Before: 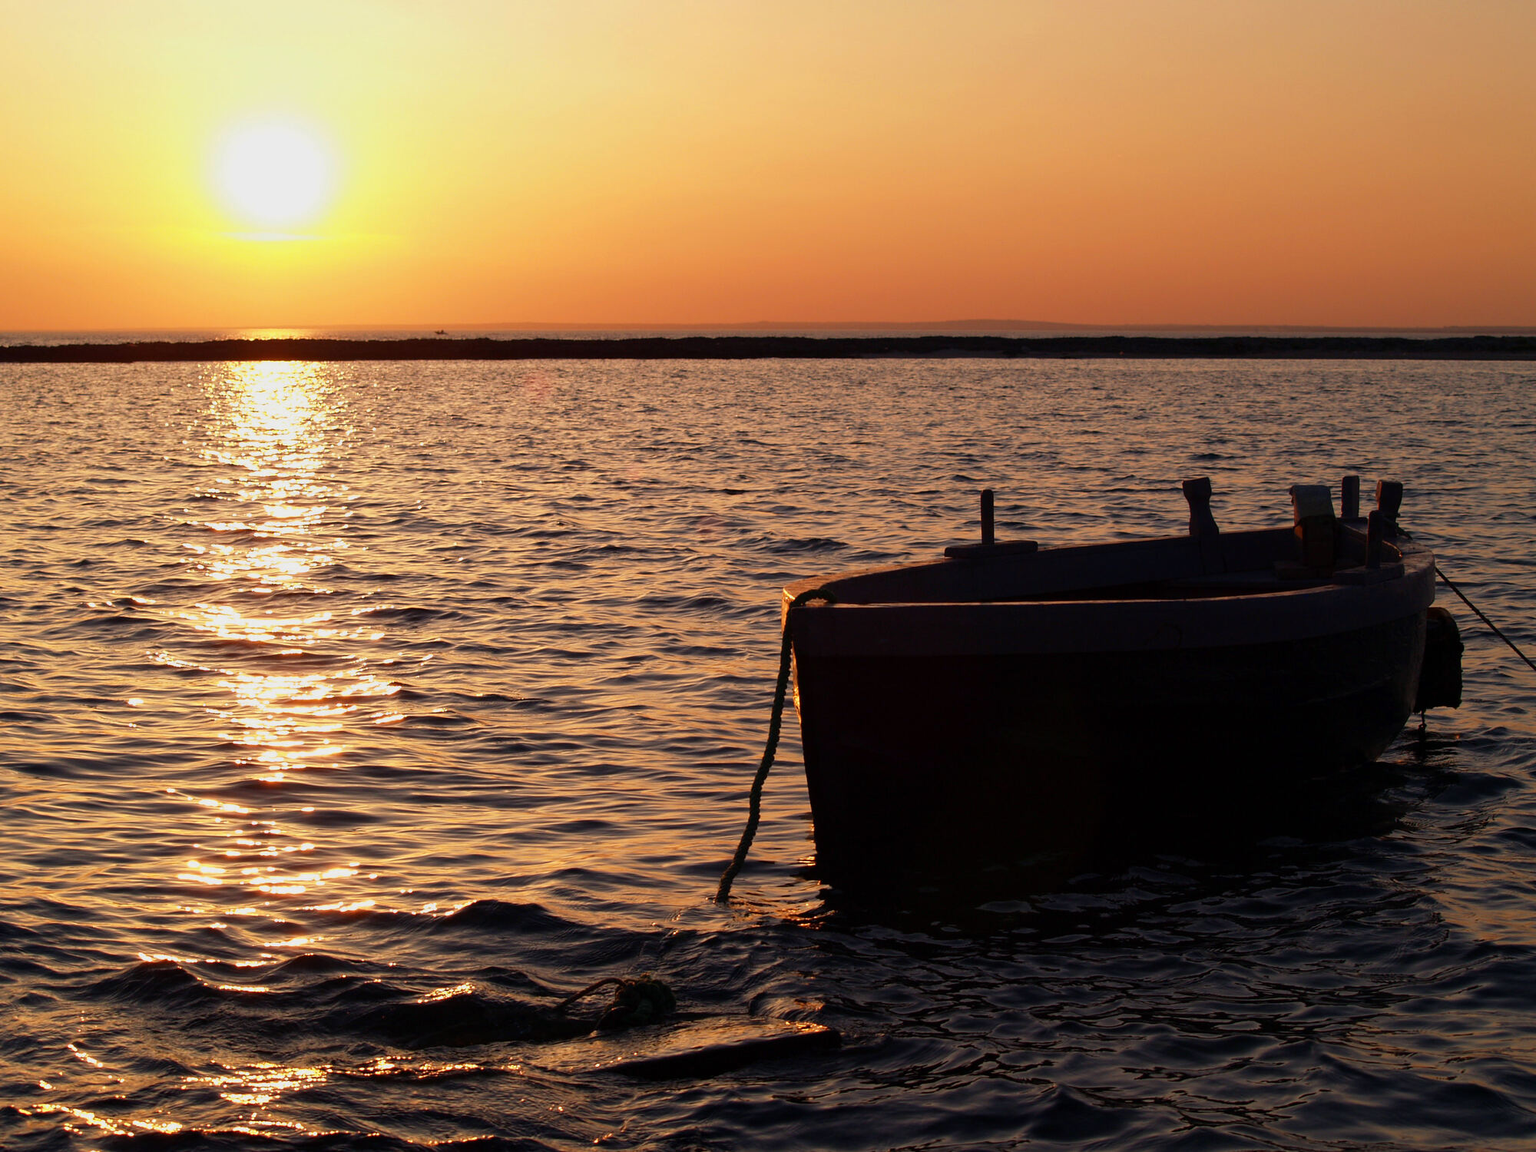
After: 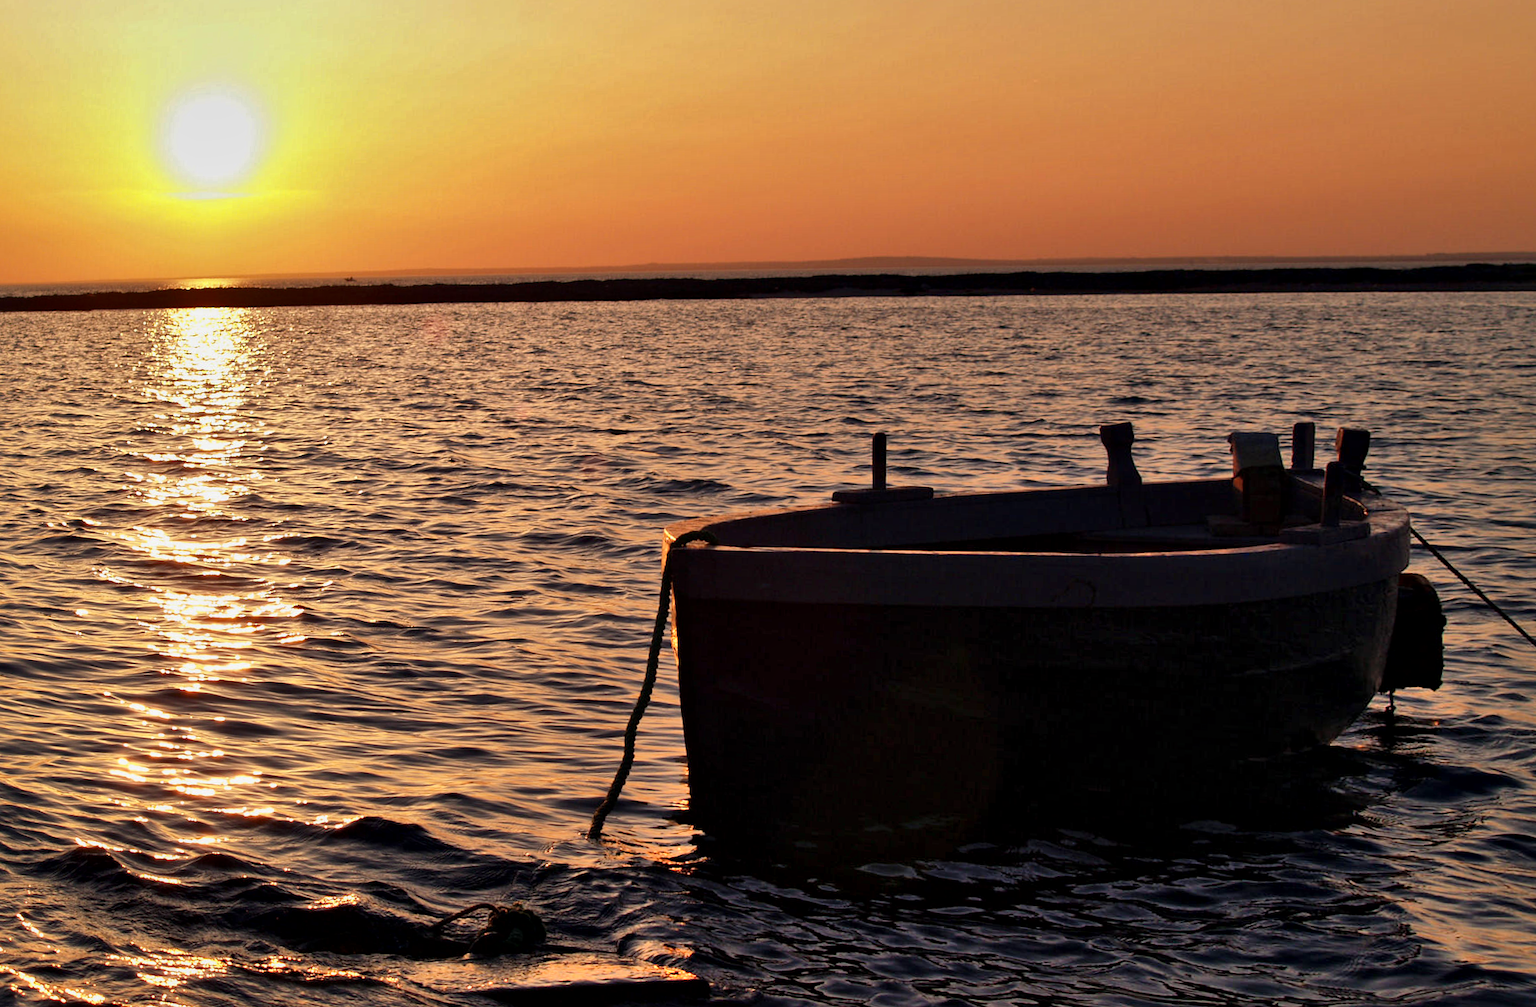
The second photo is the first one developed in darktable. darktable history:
local contrast: mode bilateral grid, contrast 20, coarseness 50, detail 144%, midtone range 0.2
contrast brightness saturation: contrast 0.05
shadows and highlights: low approximation 0.01, soften with gaussian
rotate and perspective: rotation 1.69°, lens shift (vertical) -0.023, lens shift (horizontal) -0.291, crop left 0.025, crop right 0.988, crop top 0.092, crop bottom 0.842
